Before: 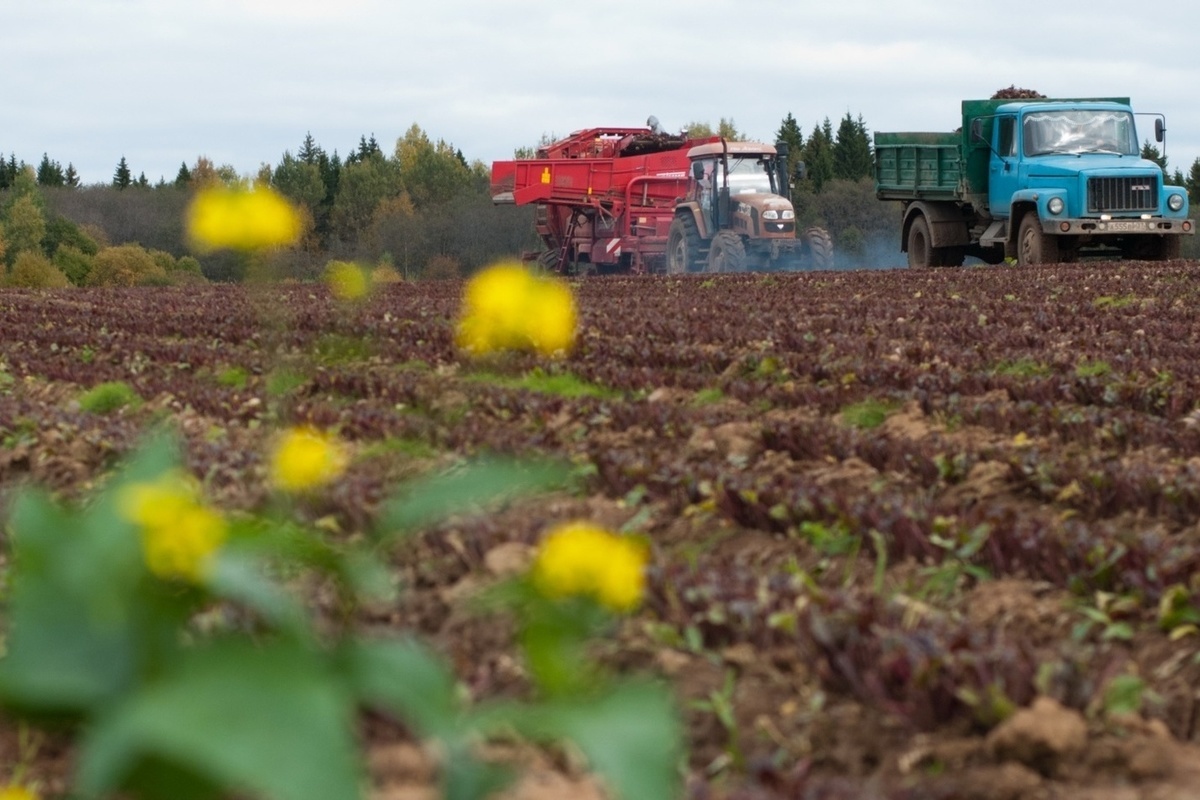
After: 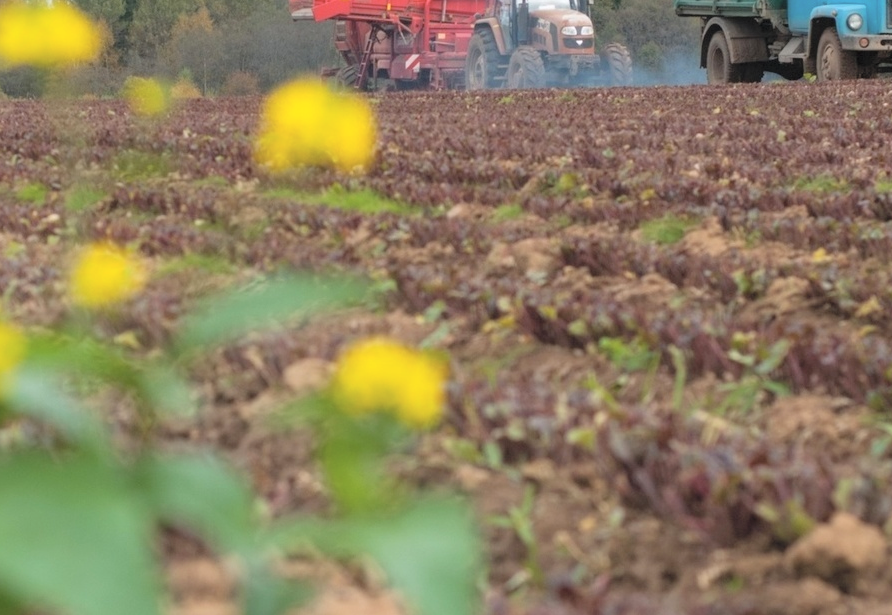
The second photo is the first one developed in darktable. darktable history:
crop: left 16.83%, top 23.009%, right 8.773%
contrast brightness saturation: brightness 0.288
